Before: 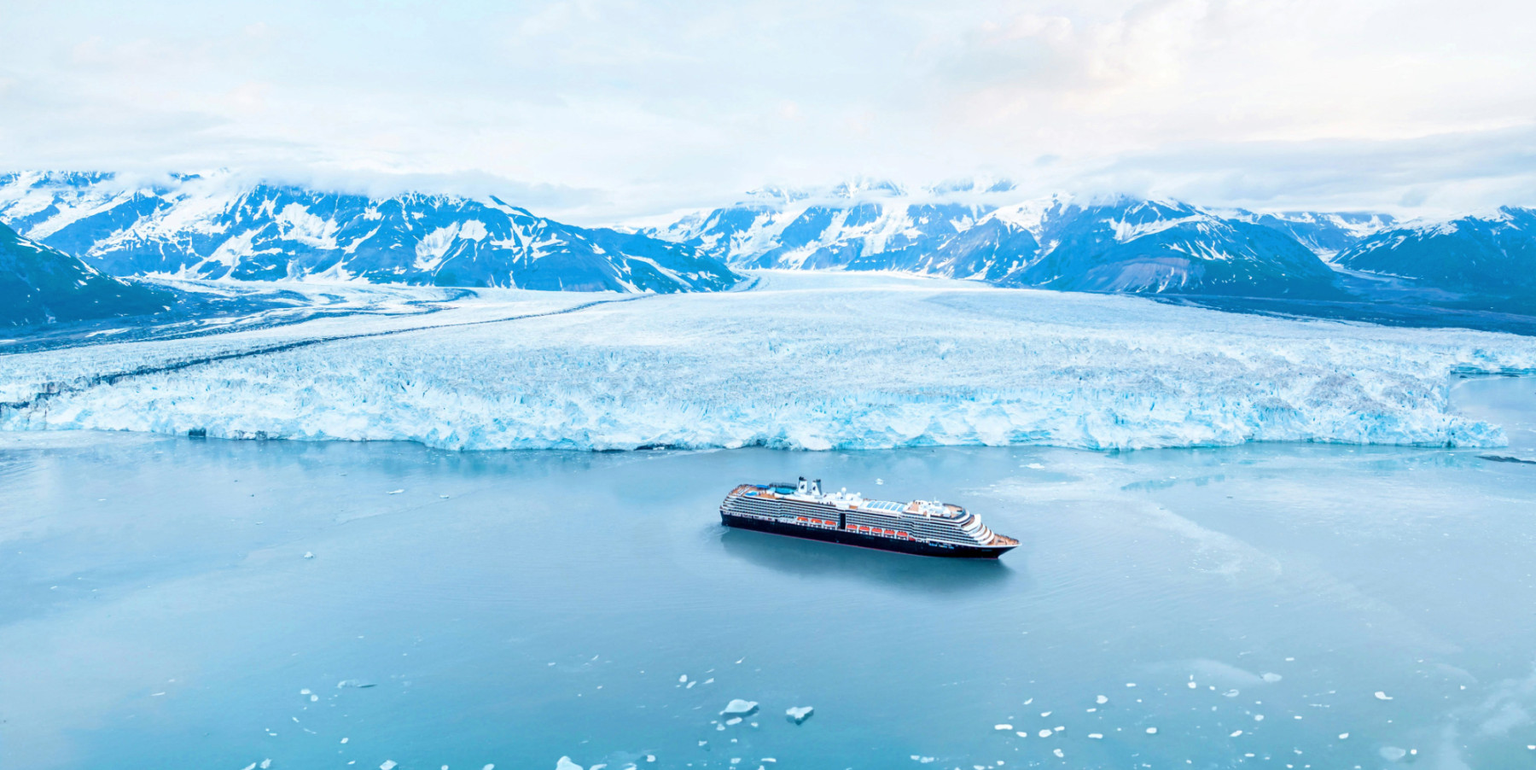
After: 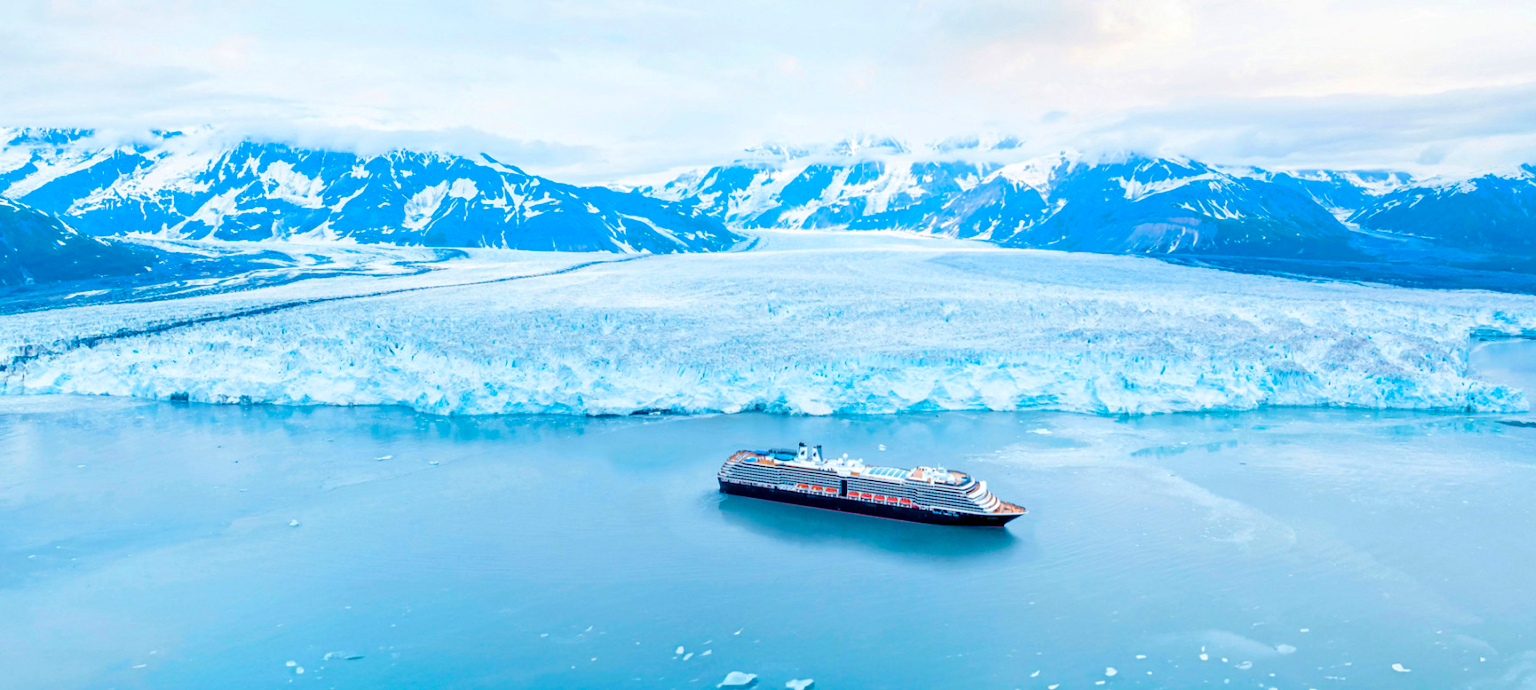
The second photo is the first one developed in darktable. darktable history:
color balance rgb: perceptual saturation grading › global saturation 25%, perceptual brilliance grading › mid-tones 10%, perceptual brilliance grading › shadows 15%, global vibrance 20%
contrast brightness saturation: contrast 0.03, brightness -0.04
crop: left 1.507%, top 6.147%, right 1.379%, bottom 6.637%
